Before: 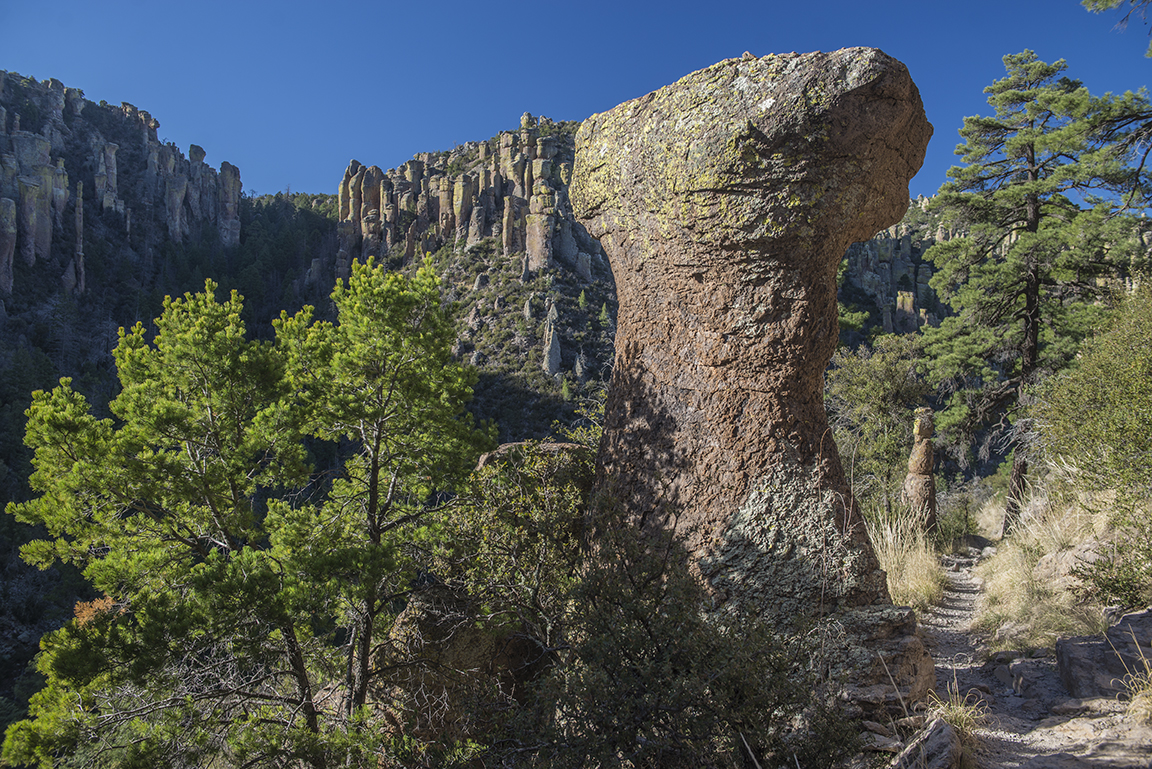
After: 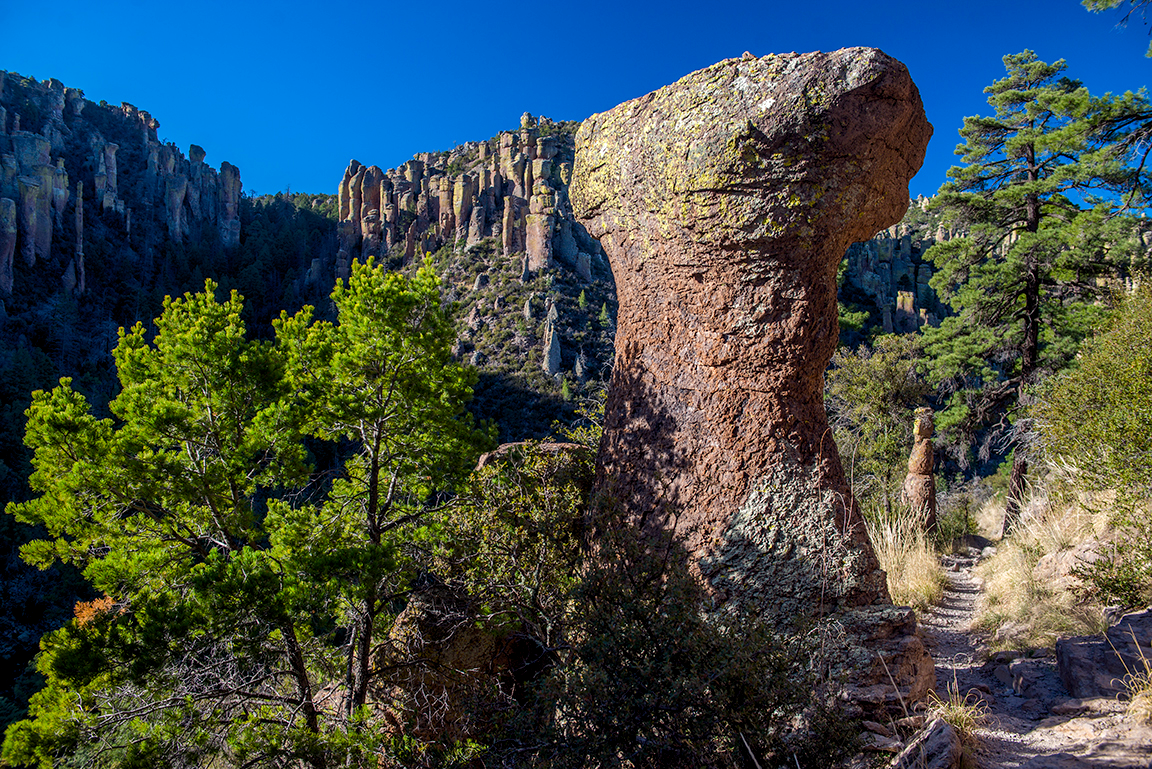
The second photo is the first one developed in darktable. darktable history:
color balance rgb: global offset › luminance -0.51%, perceptual saturation grading › global saturation 27.53%, perceptual saturation grading › highlights -25%, perceptual saturation grading › shadows 25%, perceptual brilliance grading › highlights 6.62%, perceptual brilliance grading › mid-tones 17.07%, perceptual brilliance grading › shadows -5.23%
tone equalizer: on, module defaults
color balance: gamma [0.9, 0.988, 0.975, 1.025], gain [1.05, 1, 1, 1]
